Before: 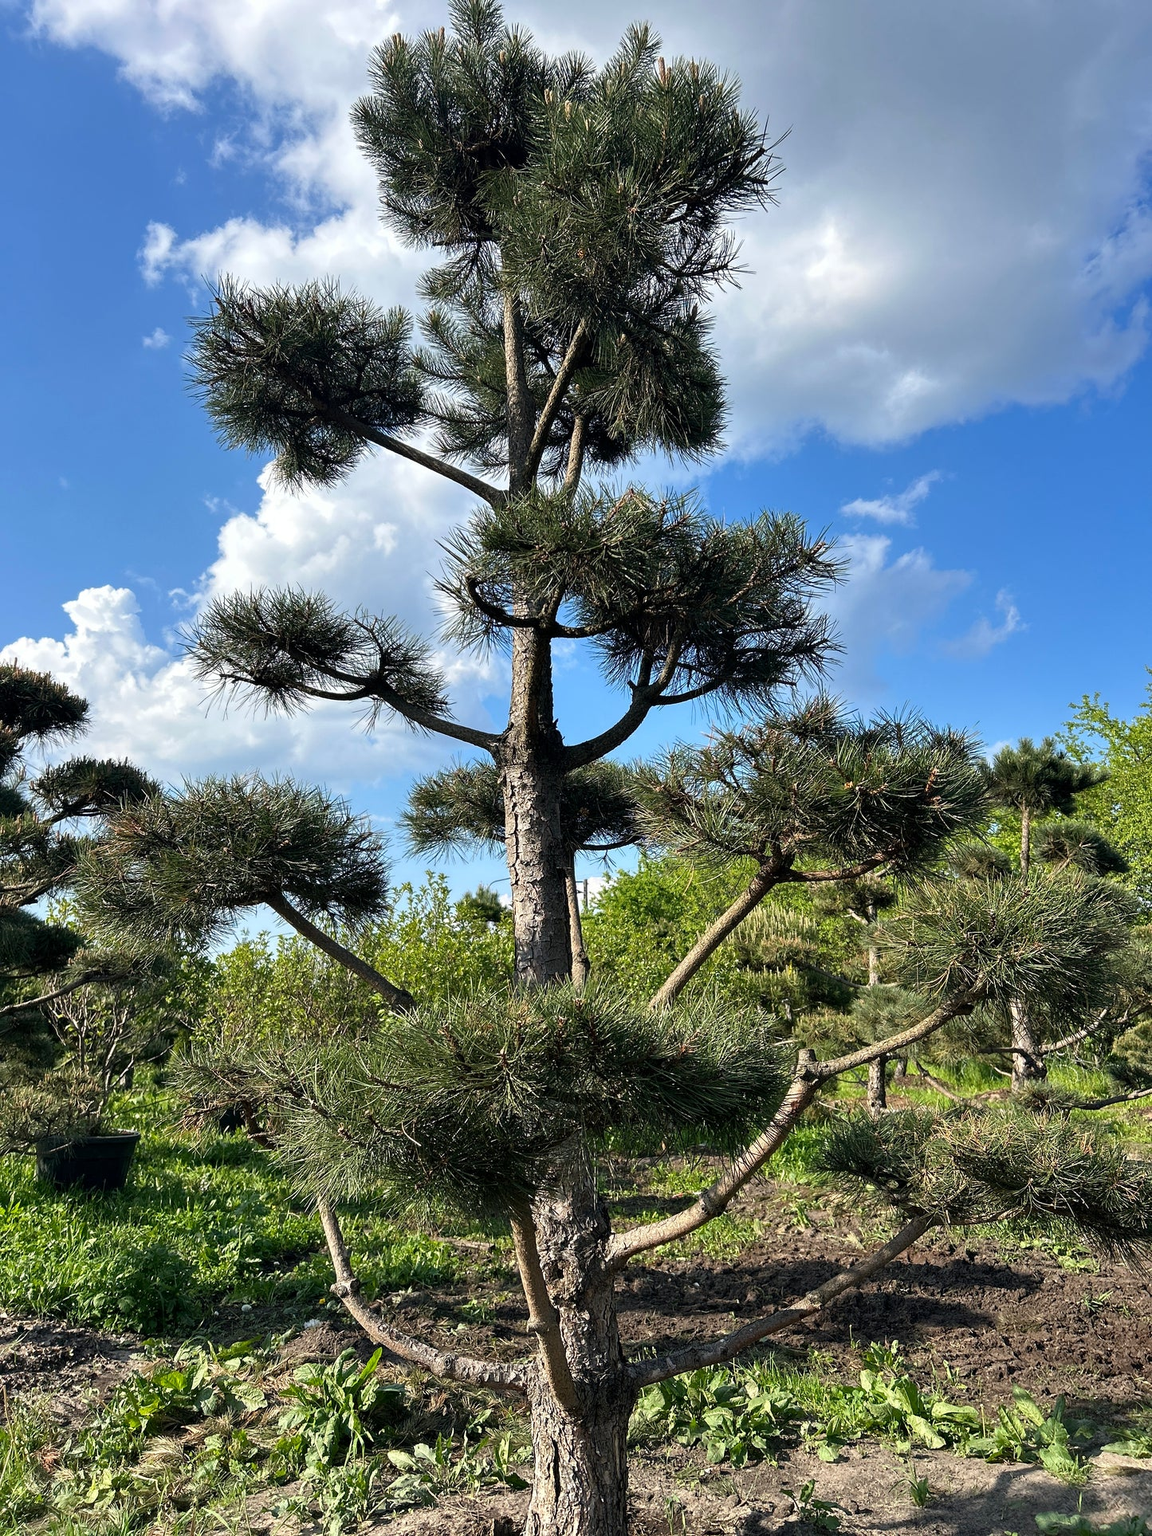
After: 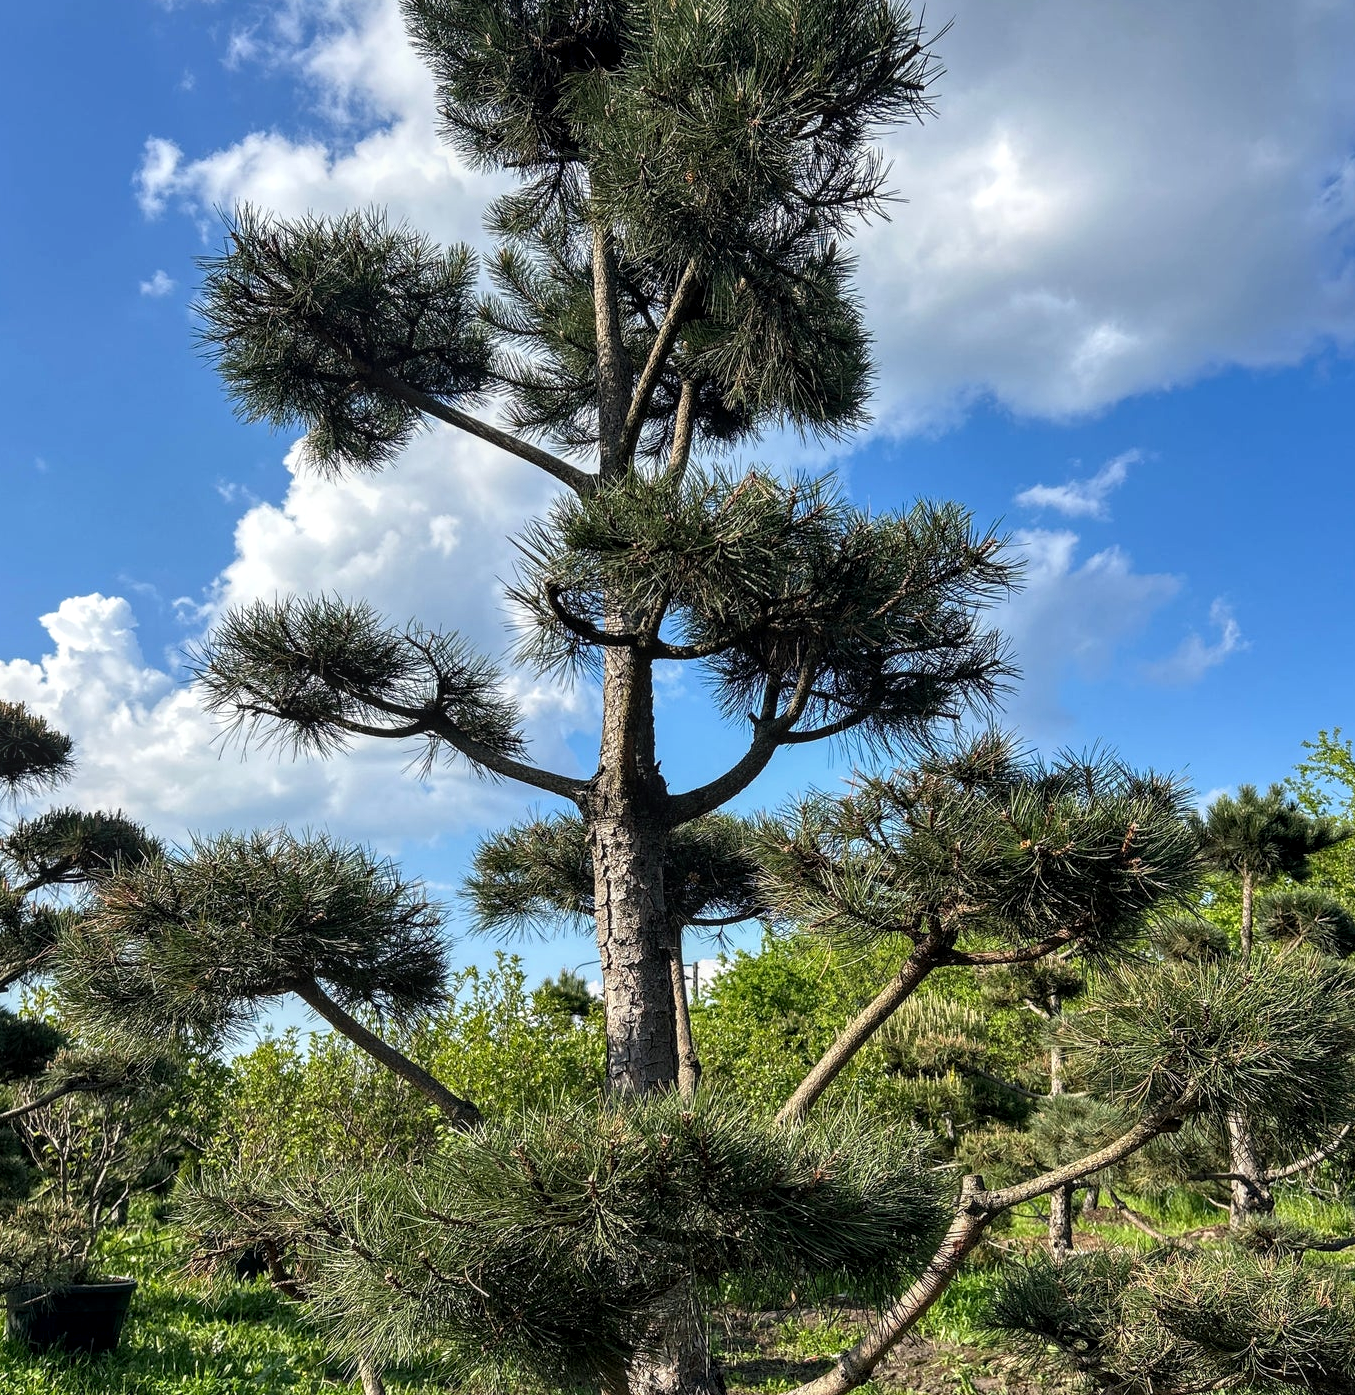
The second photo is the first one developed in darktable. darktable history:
crop: left 2.751%, top 7.35%, right 3.269%, bottom 20.235%
local contrast: on, module defaults
